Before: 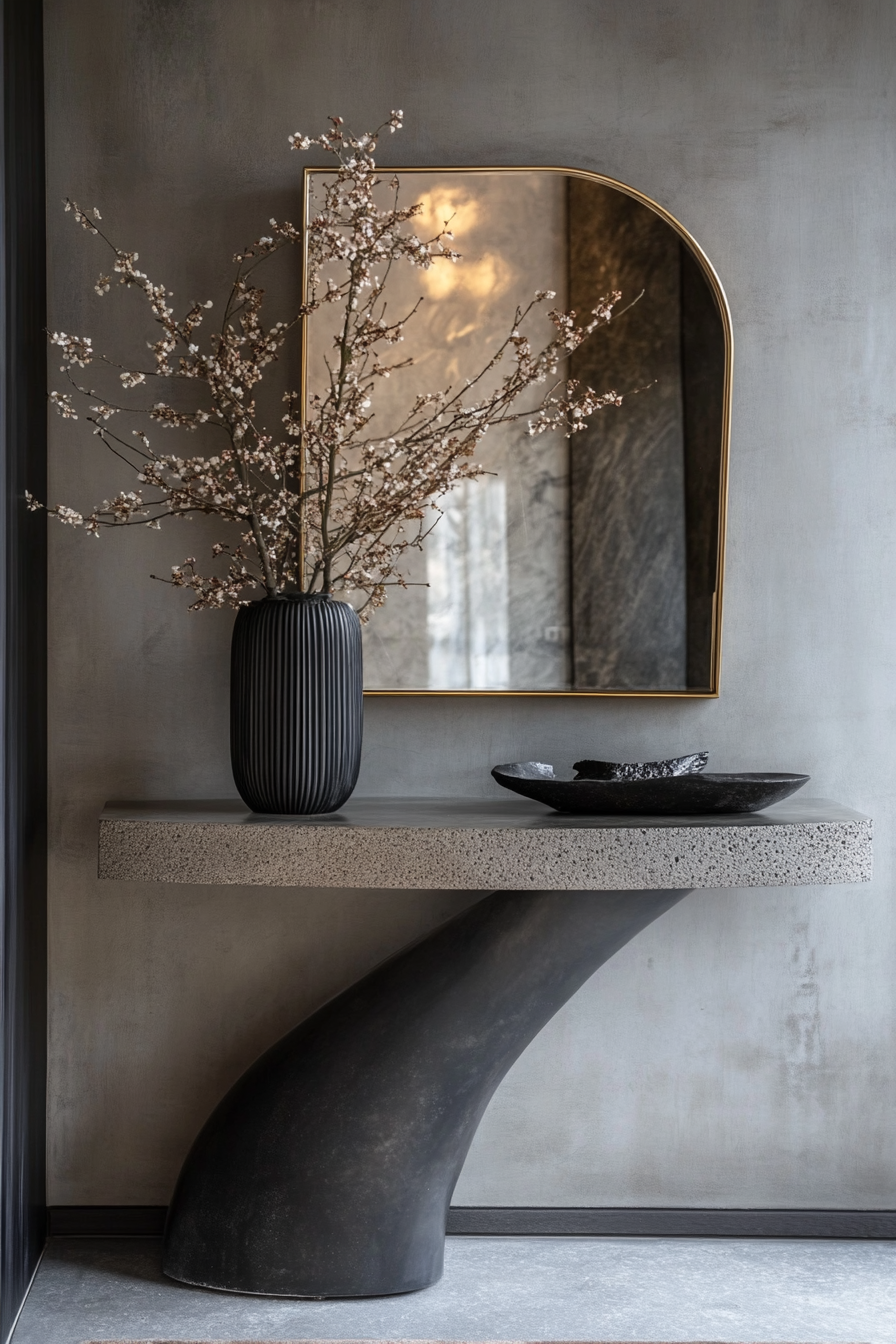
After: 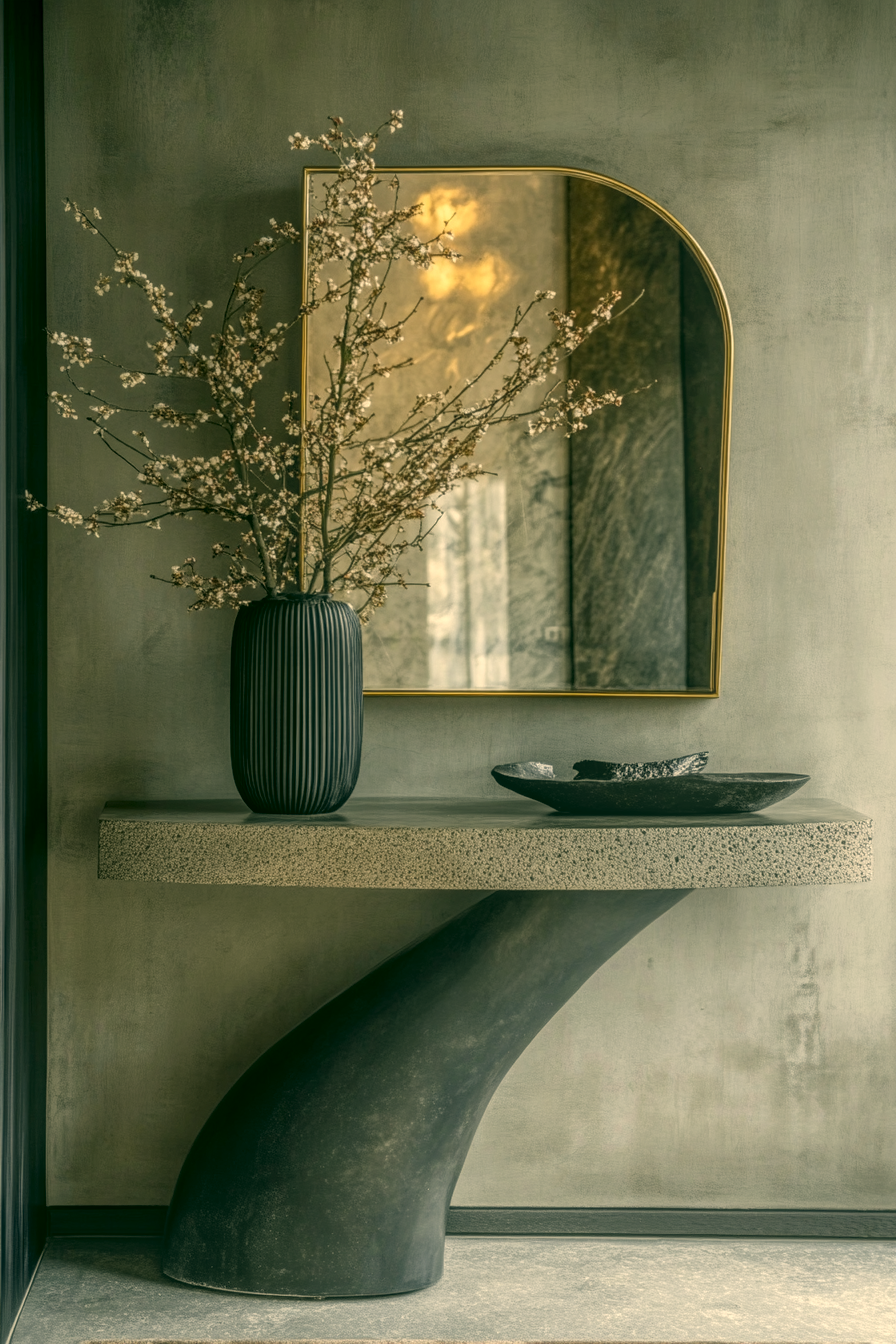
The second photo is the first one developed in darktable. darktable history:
local contrast: highlights 67%, shadows 33%, detail 166%, midtone range 0.2
color correction: highlights a* 5.29, highlights b* 24.91, shadows a* -16.37, shadows b* 3.75
color calibration: x 0.342, y 0.355, temperature 5144.64 K
